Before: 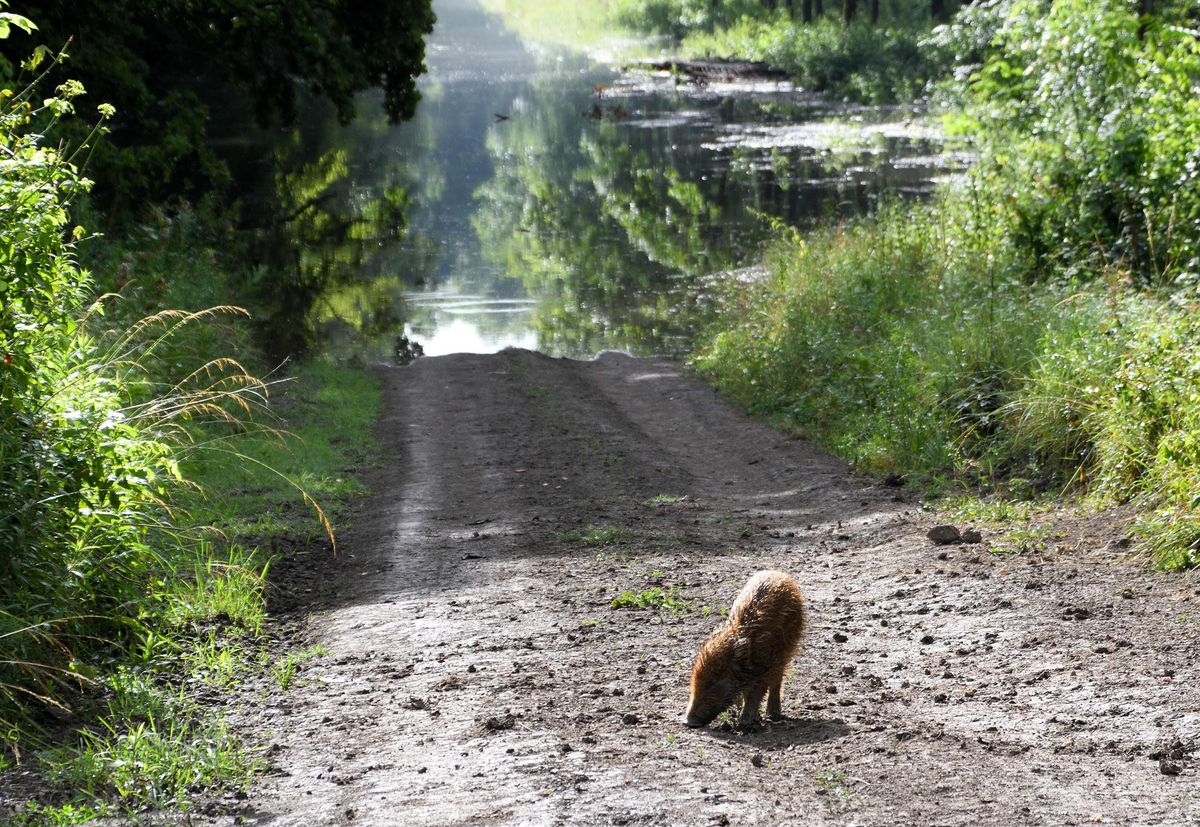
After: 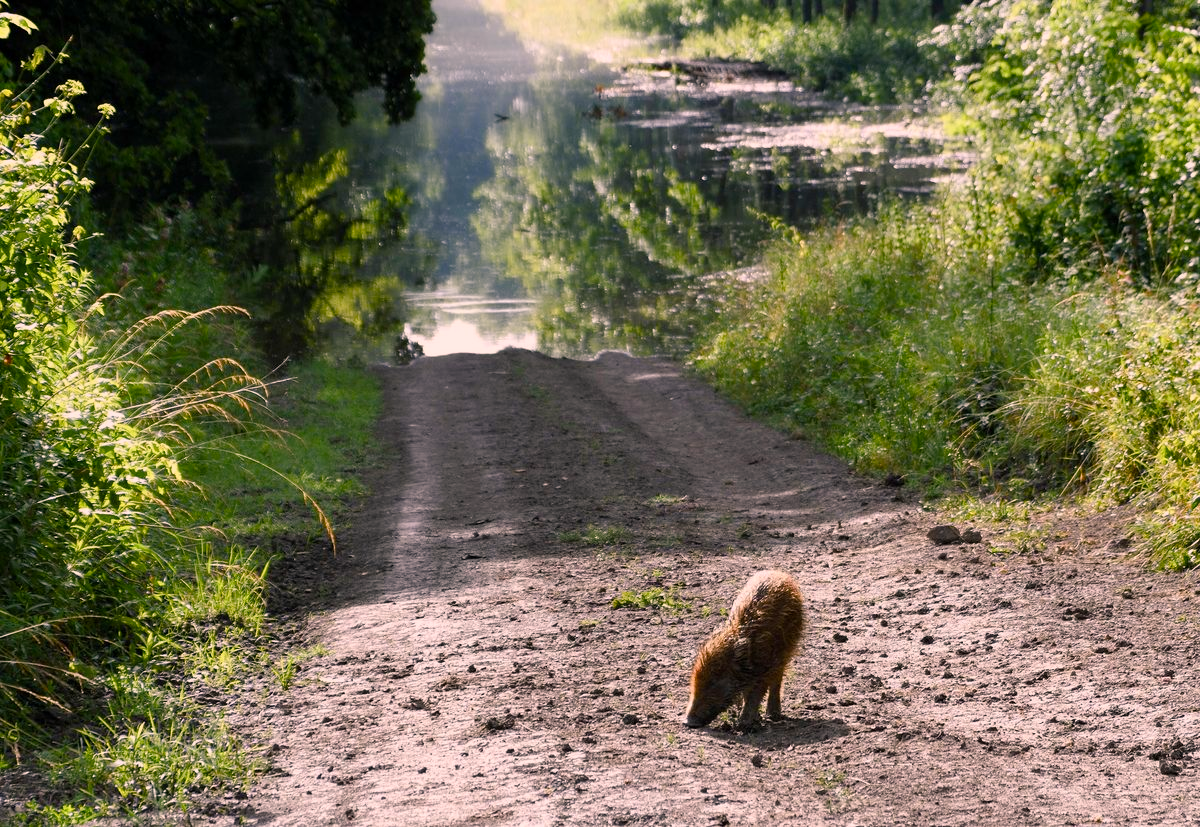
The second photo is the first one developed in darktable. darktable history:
color balance rgb: highlights gain › chroma 4.467%, highlights gain › hue 33.32°, perceptual saturation grading › global saturation 9.351%, perceptual saturation grading › highlights -13.523%, perceptual saturation grading › mid-tones 14.426%, perceptual saturation grading › shadows 23.815%, perceptual brilliance grading › global brilliance -1.759%, perceptual brilliance grading › highlights -0.535%, perceptual brilliance grading › mid-tones -0.596%, perceptual brilliance grading › shadows -1.487%
